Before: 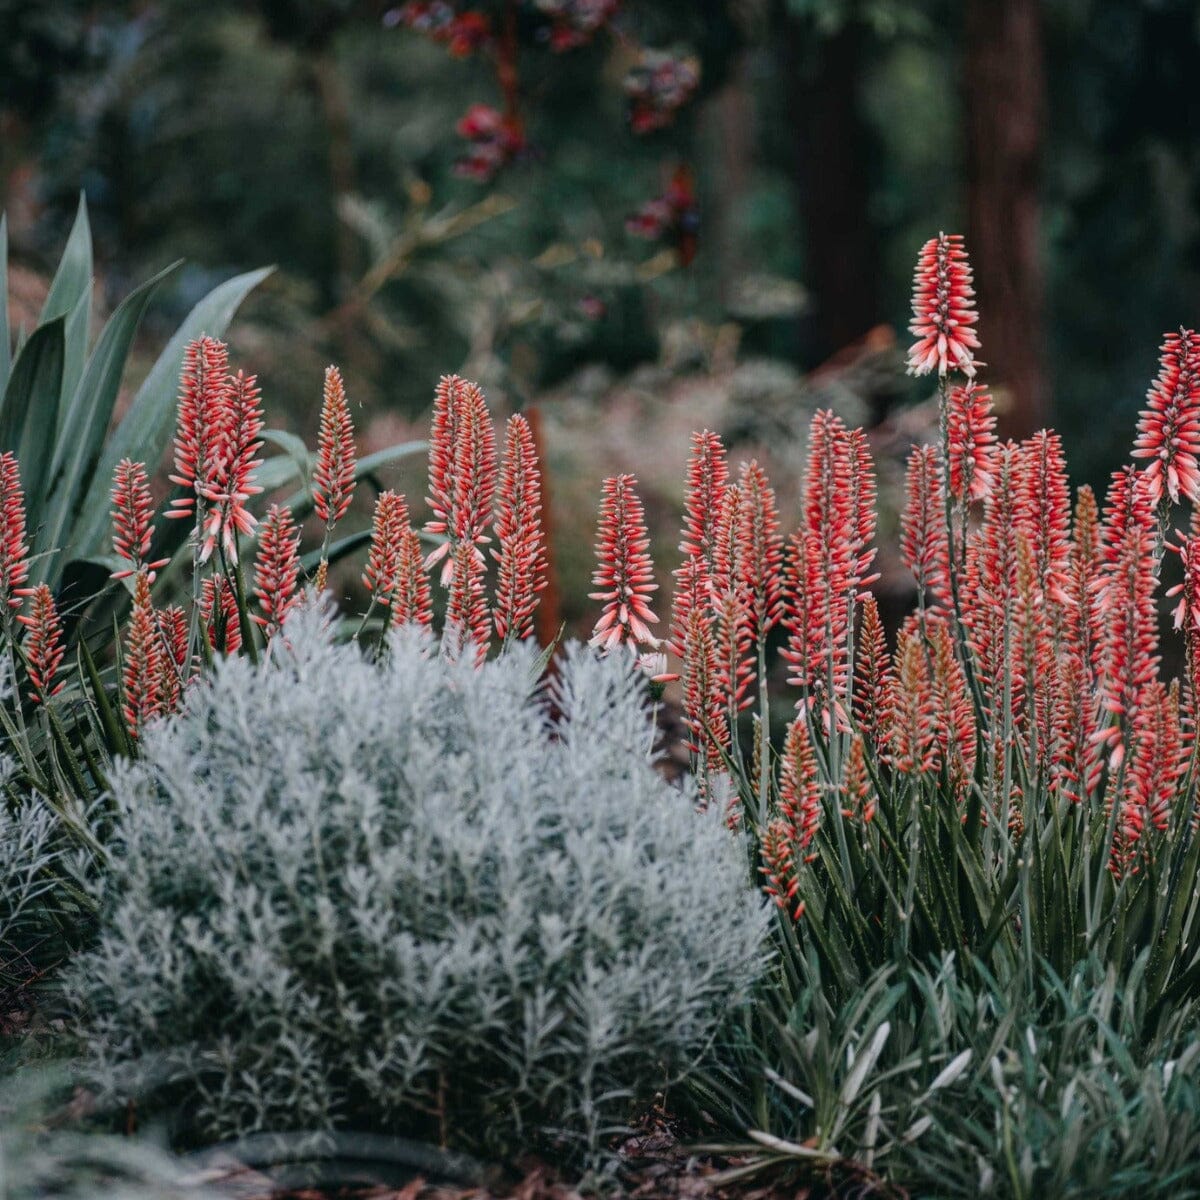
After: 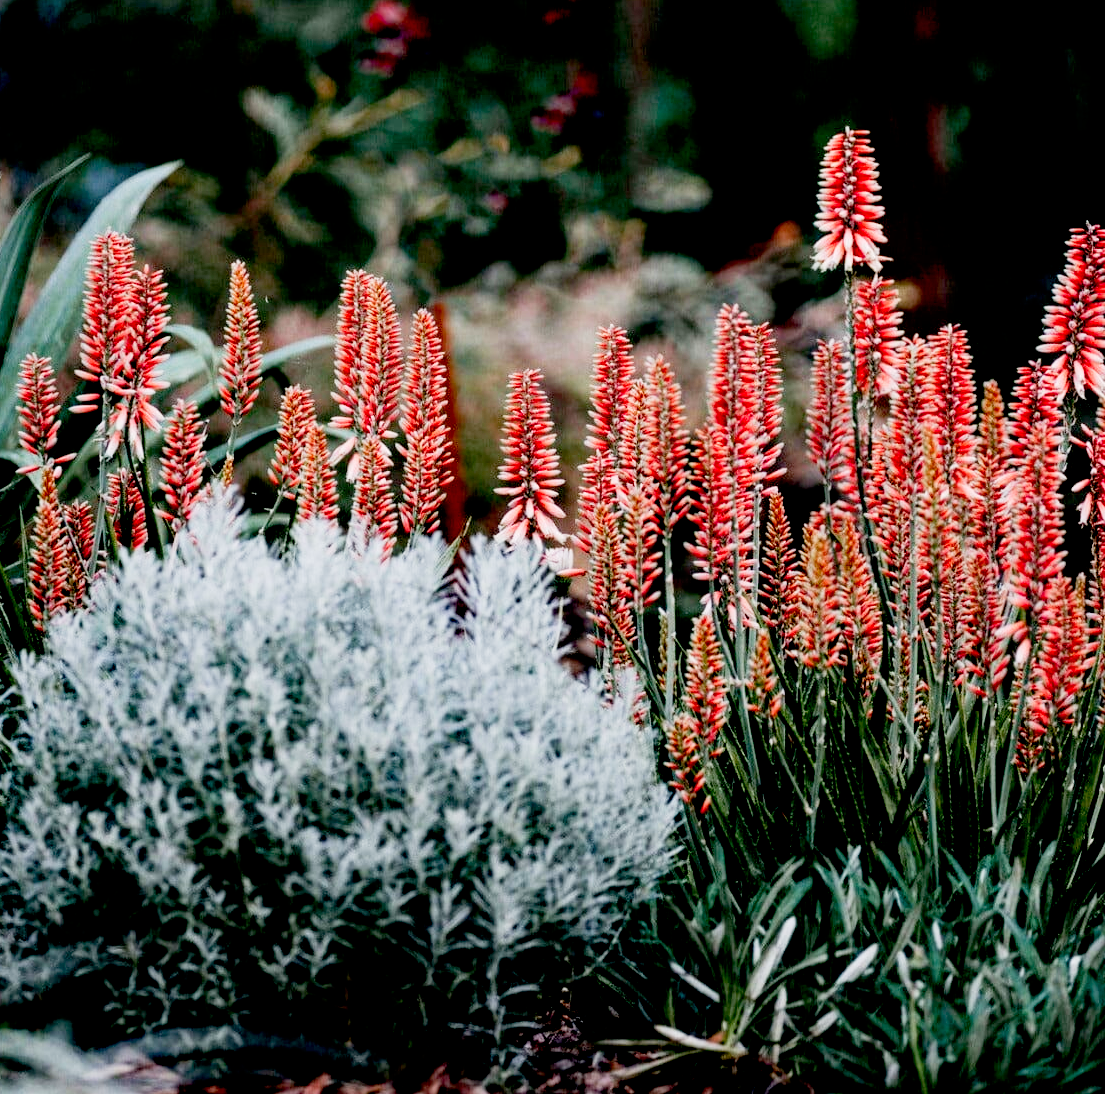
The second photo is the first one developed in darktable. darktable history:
crop and rotate: left 7.91%, top 8.785%
tone curve: curves: ch0 [(0, 0) (0.082, 0.02) (0.129, 0.078) (0.275, 0.301) (0.67, 0.809) (1, 1)], preserve colors none
exposure: black level correction 0.026, exposure 0.182 EV, compensate highlight preservation false
